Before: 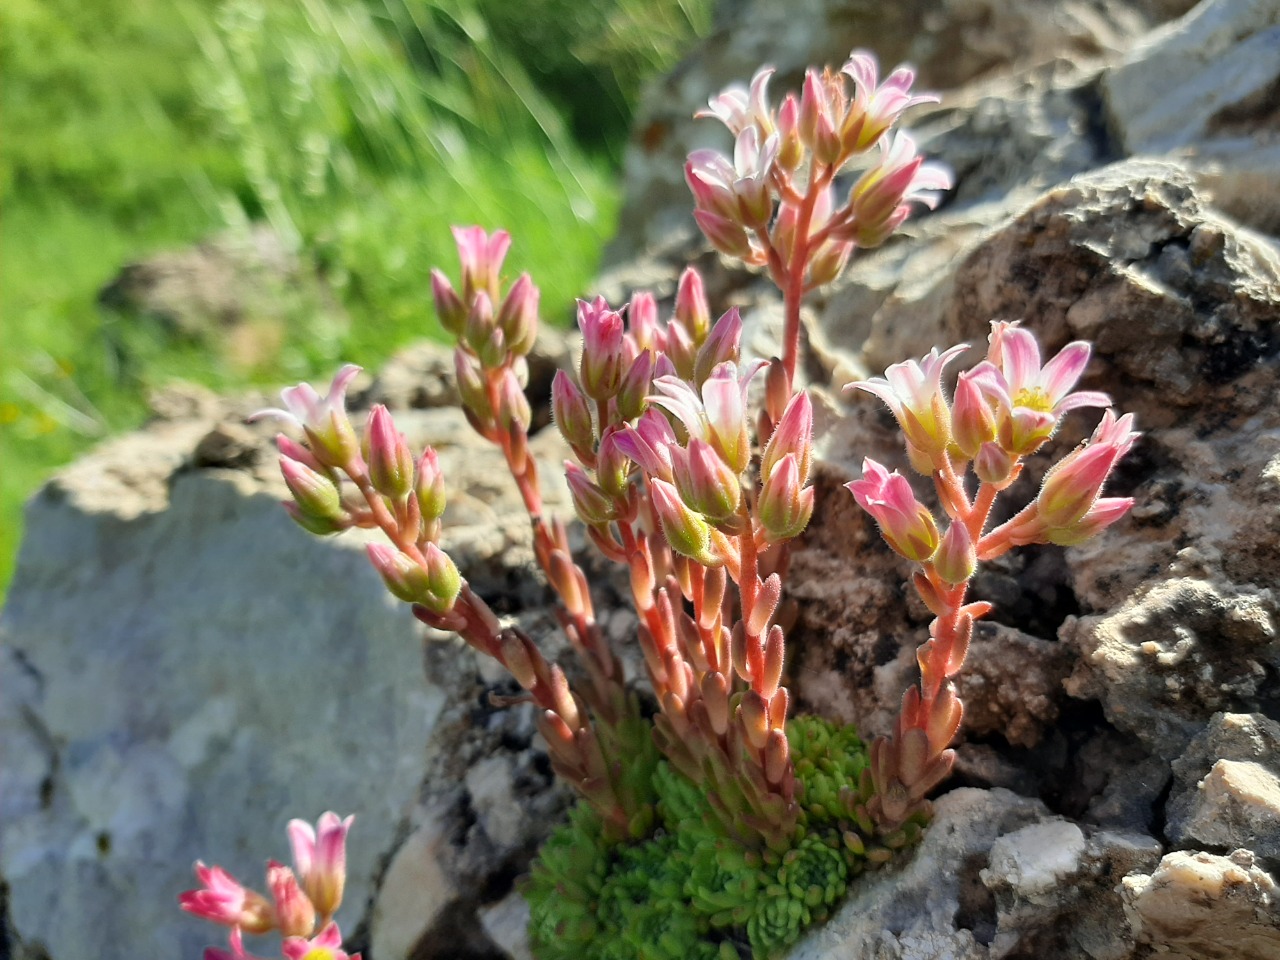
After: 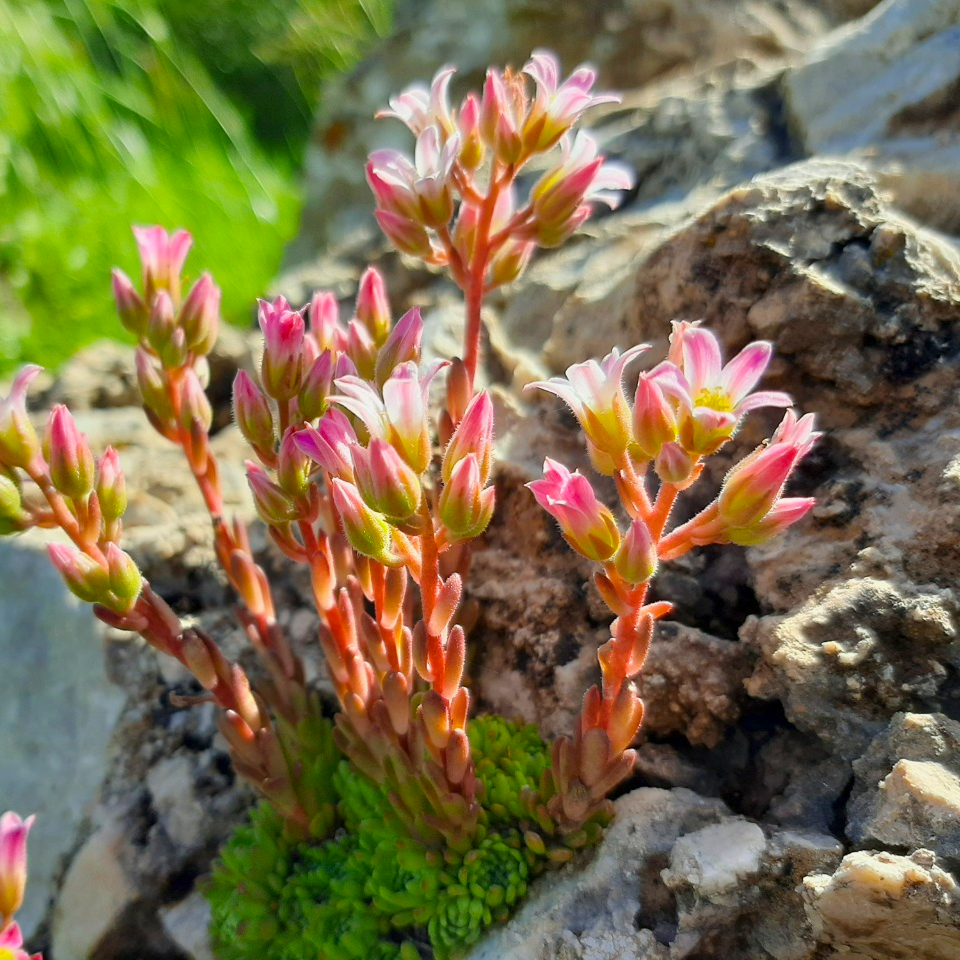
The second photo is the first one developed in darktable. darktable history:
crop and rotate: left 24.984%
exposure: exposure 0.125 EV, compensate exposure bias true, compensate highlight preservation false
color balance rgb: linear chroma grading › shadows 9.748%, linear chroma grading › highlights 9.81%, linear chroma grading › global chroma 15.18%, linear chroma grading › mid-tones 14.586%, perceptual saturation grading › global saturation 0.831%, contrast -10.268%
